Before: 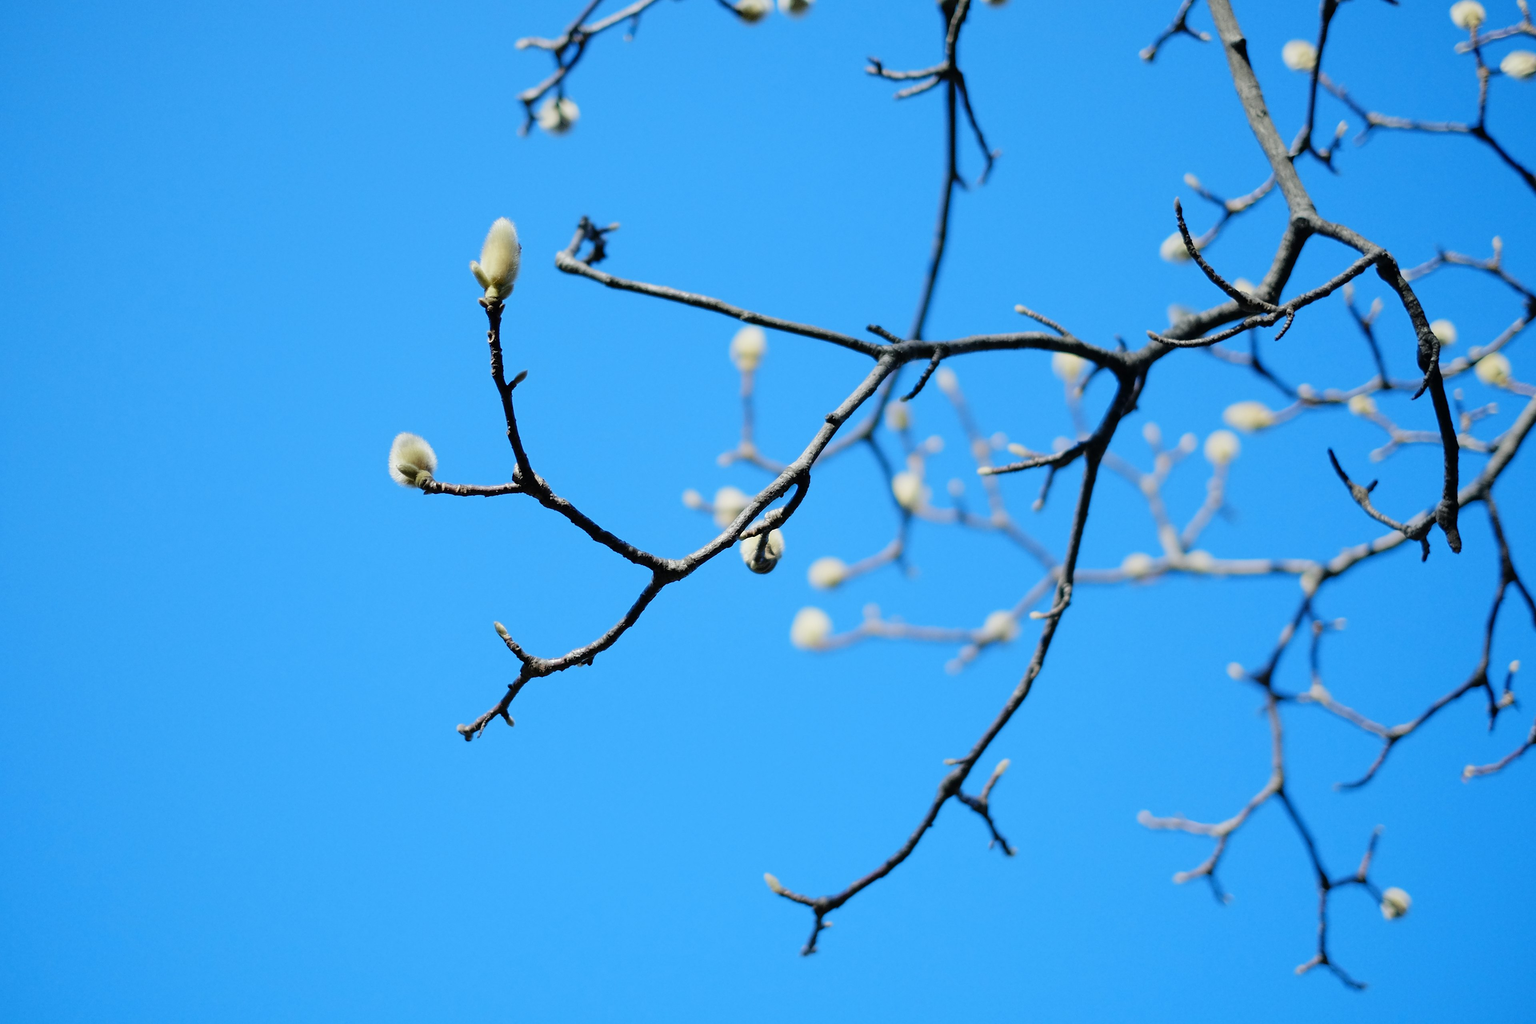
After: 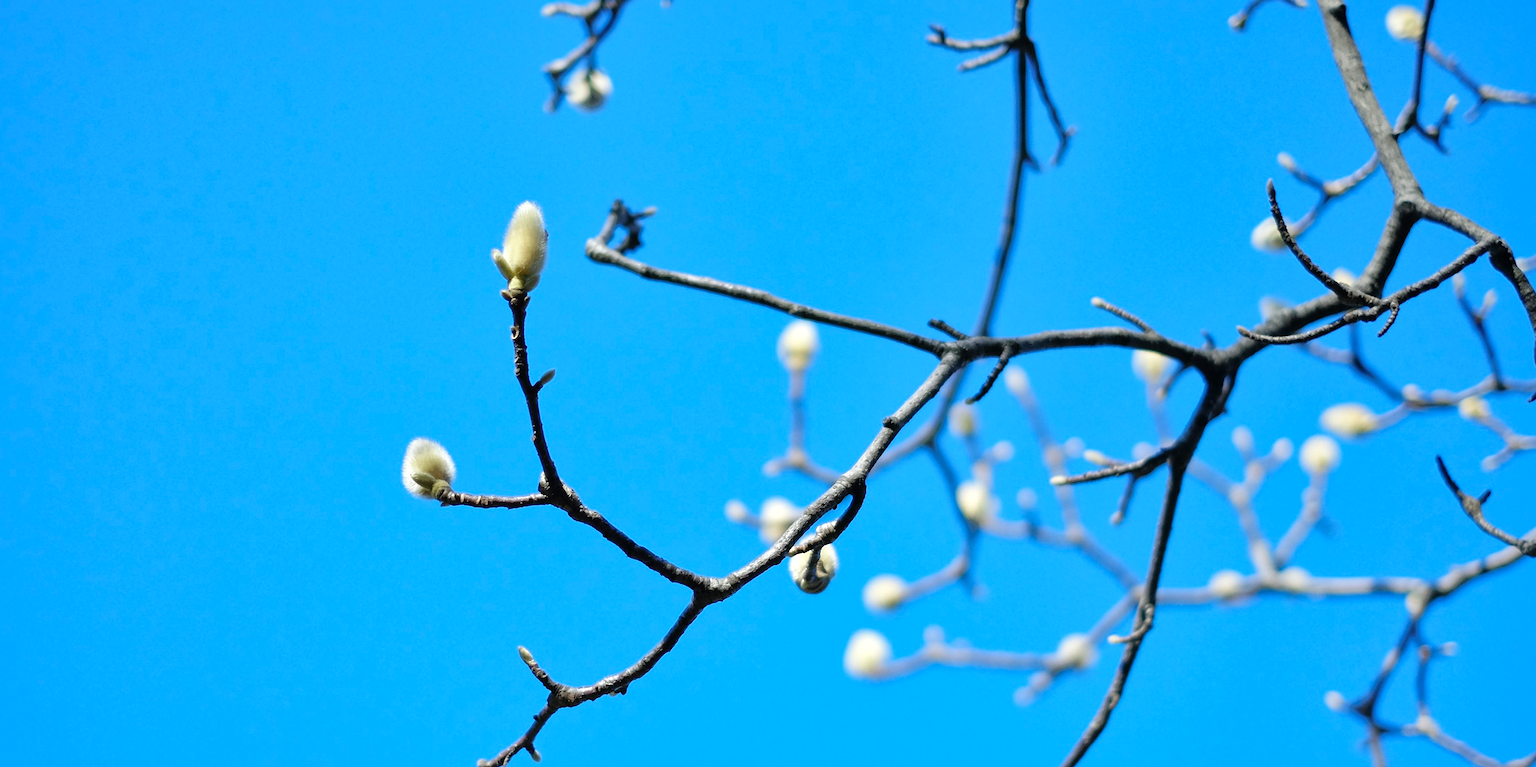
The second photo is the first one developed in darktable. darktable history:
shadows and highlights: on, module defaults
crop: left 1.542%, top 3.4%, right 7.608%, bottom 28.511%
tone equalizer: -8 EV -0.43 EV, -7 EV -0.381 EV, -6 EV -0.371 EV, -5 EV -0.221 EV, -3 EV 0.208 EV, -2 EV 0.324 EV, -1 EV 0.38 EV, +0 EV 0.428 EV
